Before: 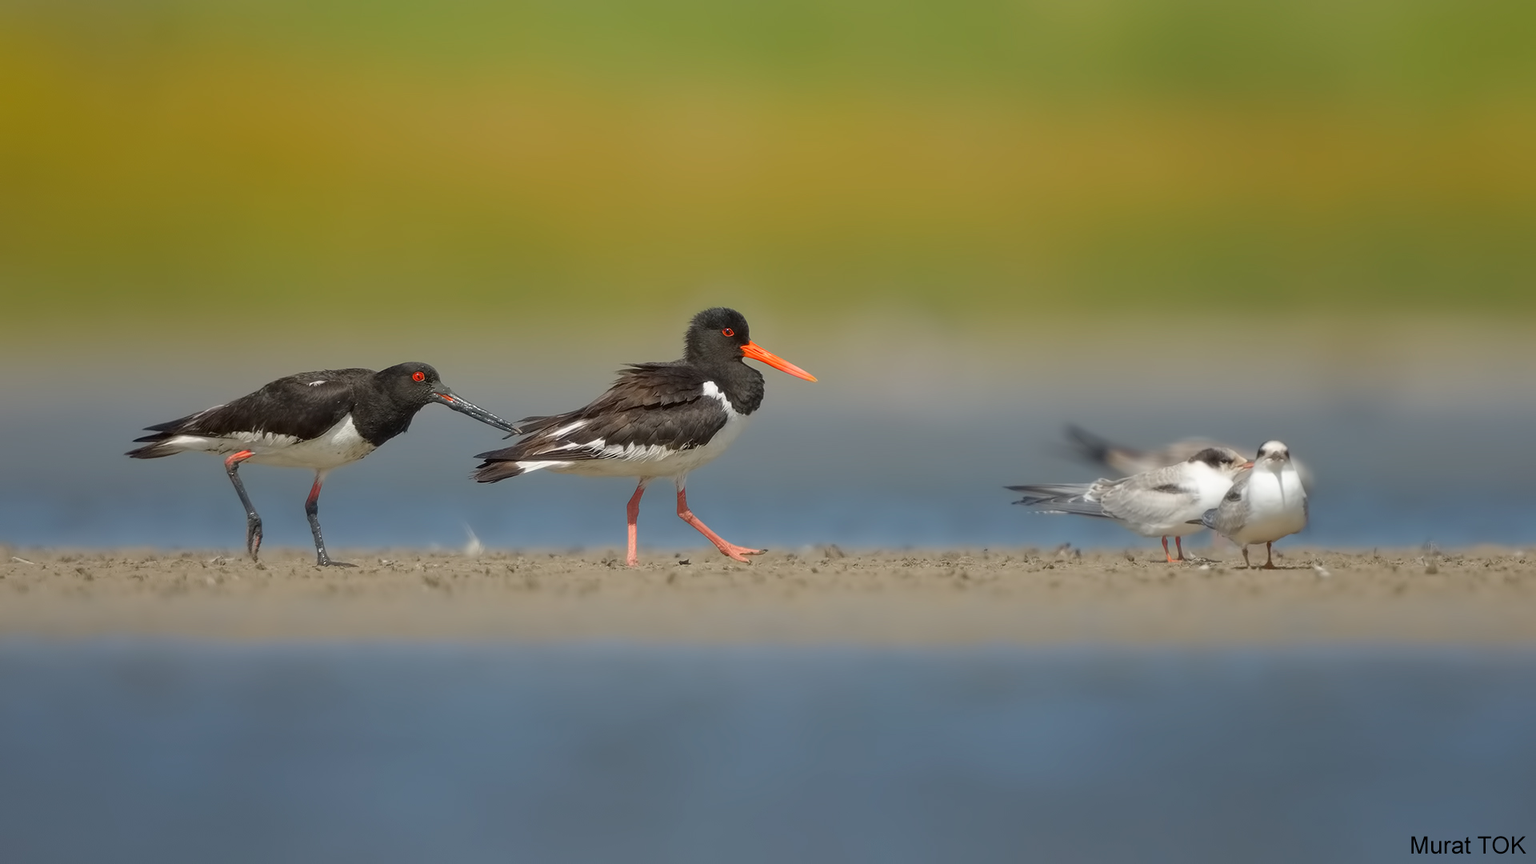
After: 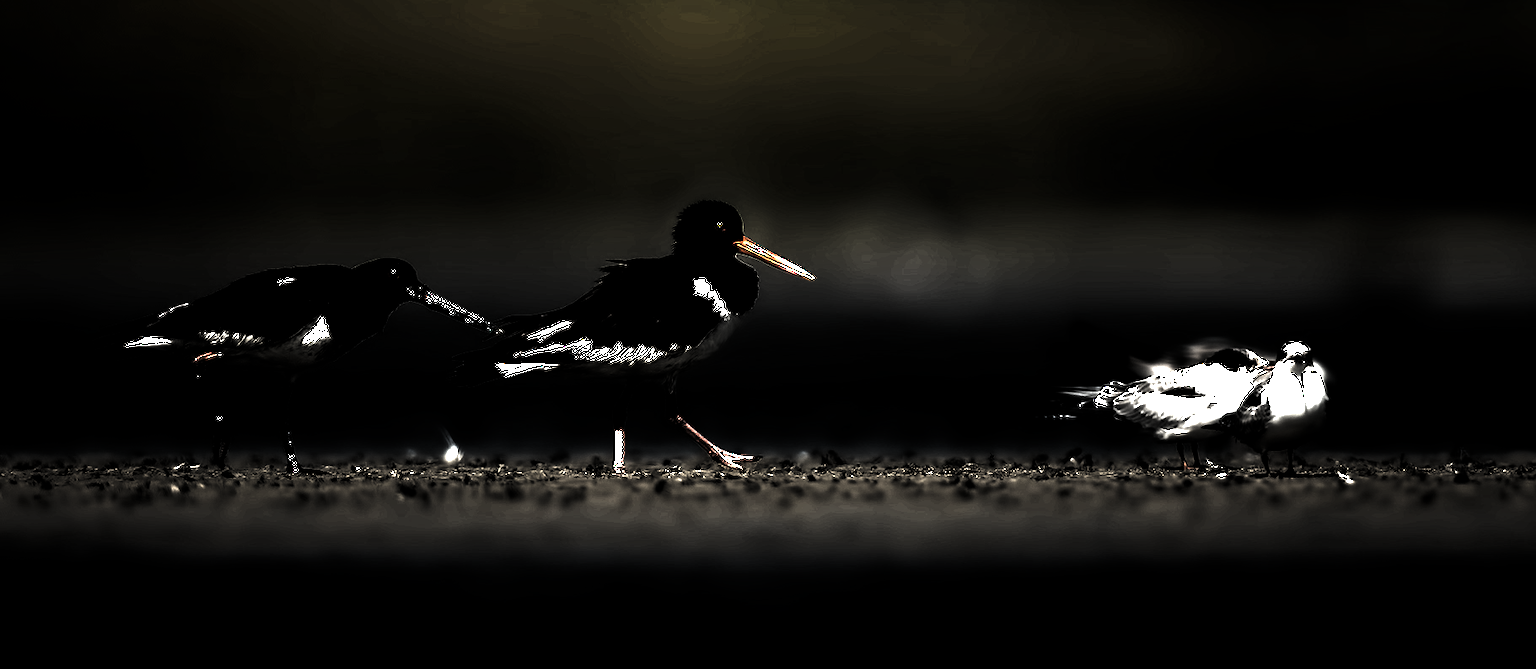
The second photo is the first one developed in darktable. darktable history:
crop and rotate: left 2.943%, top 13.591%, right 2.118%, bottom 12.821%
exposure: black level correction -0.023, exposure 1.395 EV, compensate exposure bias true, compensate highlight preservation false
levels: levels [0.721, 0.937, 0.997]
